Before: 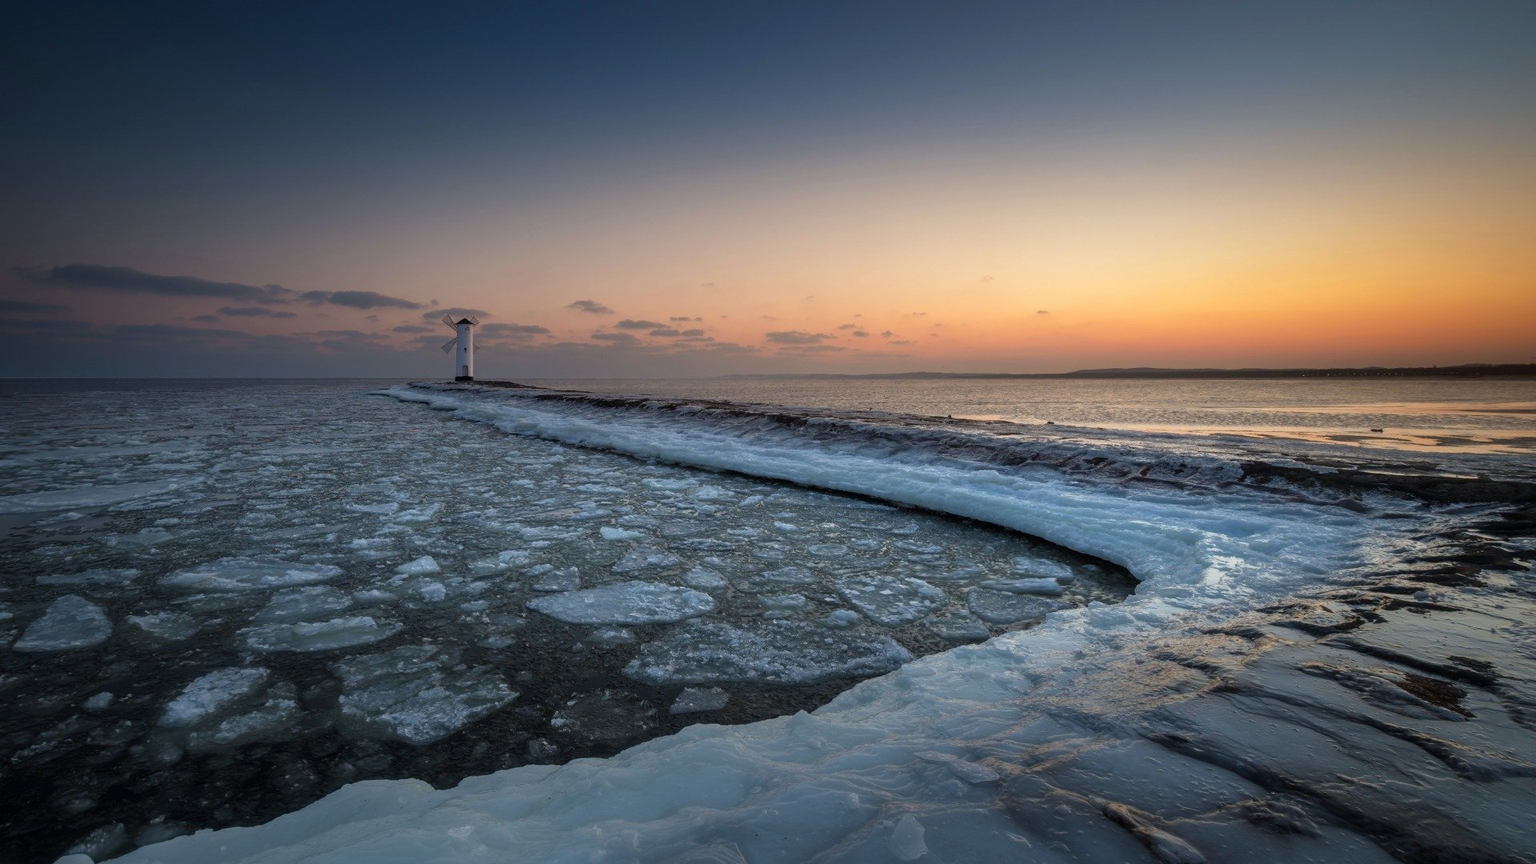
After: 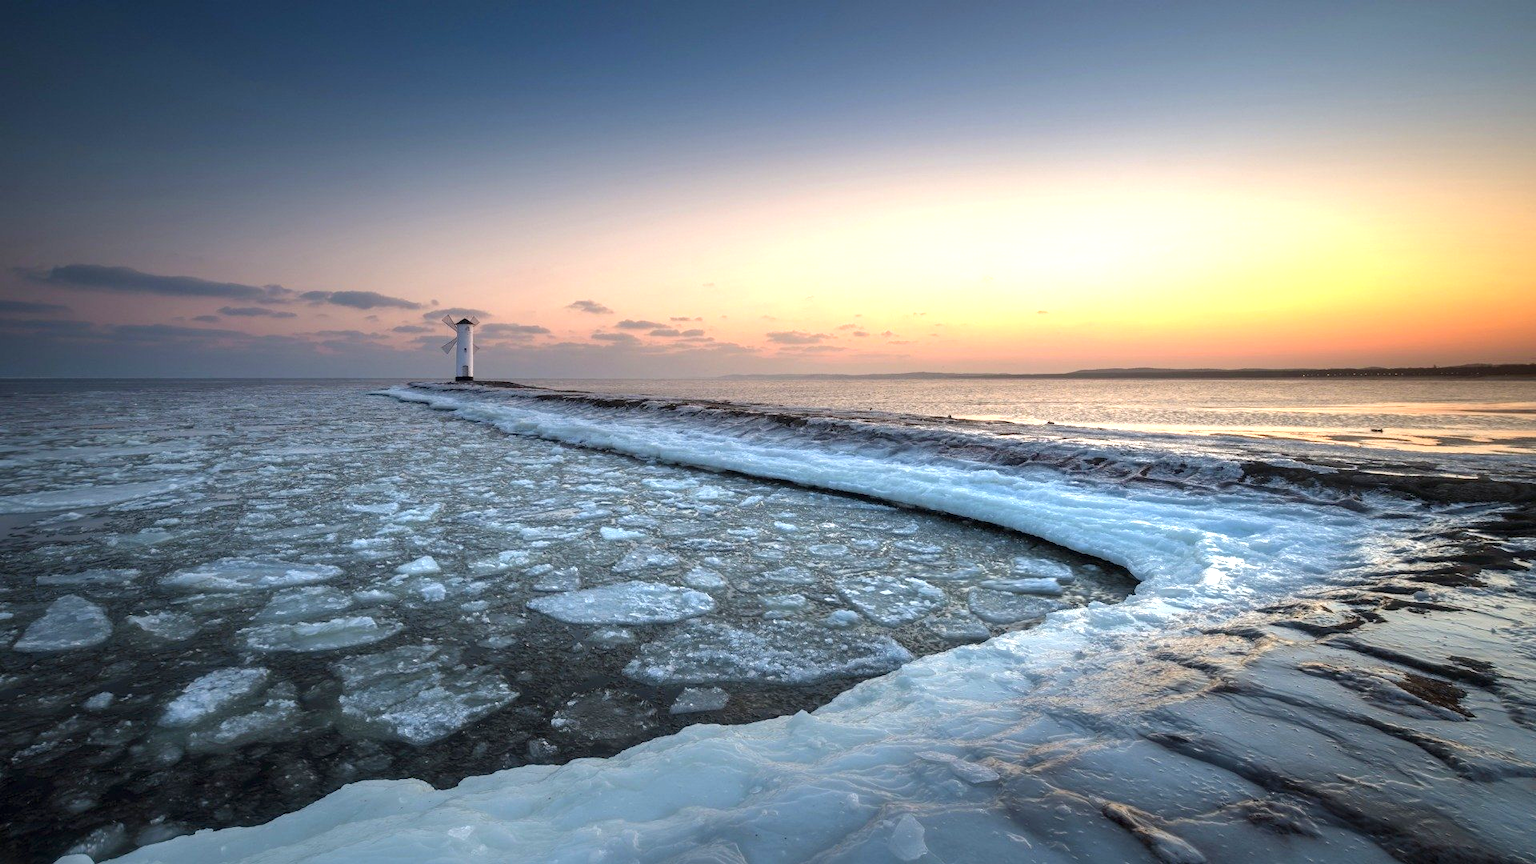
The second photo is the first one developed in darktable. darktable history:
exposure: exposure 1.15 EV, compensate highlight preservation false
